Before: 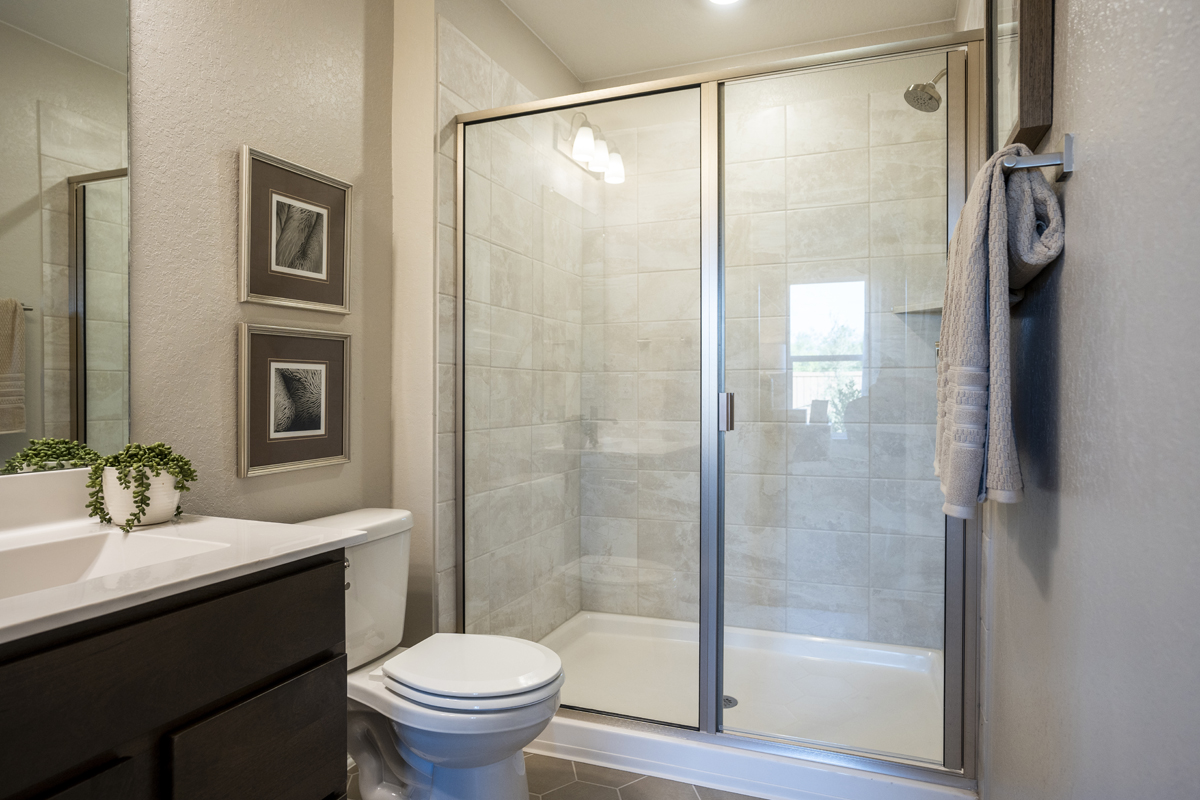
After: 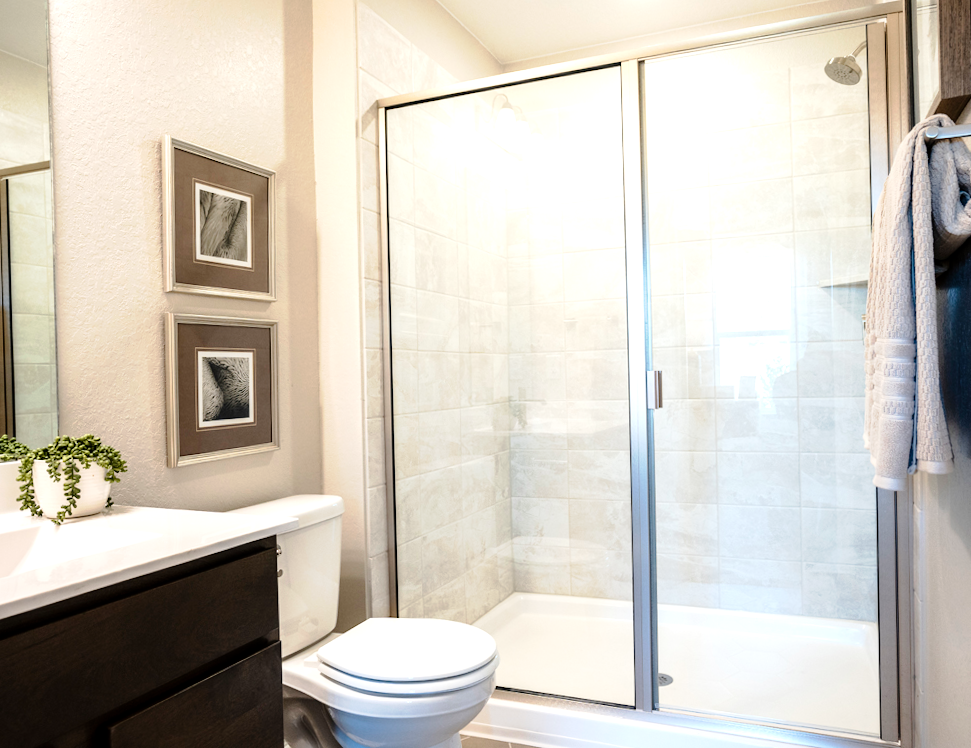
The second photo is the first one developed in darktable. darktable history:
crop and rotate: angle 1.41°, left 4.464%, top 0.685%, right 11.643%, bottom 2.371%
tone equalizer: -8 EV -0.729 EV, -7 EV -0.732 EV, -6 EV -0.618 EV, -5 EV -0.38 EV, -3 EV 0.395 EV, -2 EV 0.6 EV, -1 EV 0.683 EV, +0 EV 0.73 EV
tone curve: curves: ch0 [(0, 0) (0.003, 0.004) (0.011, 0.015) (0.025, 0.033) (0.044, 0.058) (0.069, 0.091) (0.1, 0.131) (0.136, 0.178) (0.177, 0.232) (0.224, 0.294) (0.277, 0.362) (0.335, 0.434) (0.399, 0.512) (0.468, 0.582) (0.543, 0.646) (0.623, 0.713) (0.709, 0.783) (0.801, 0.876) (0.898, 0.938) (1, 1)], preserve colors none
